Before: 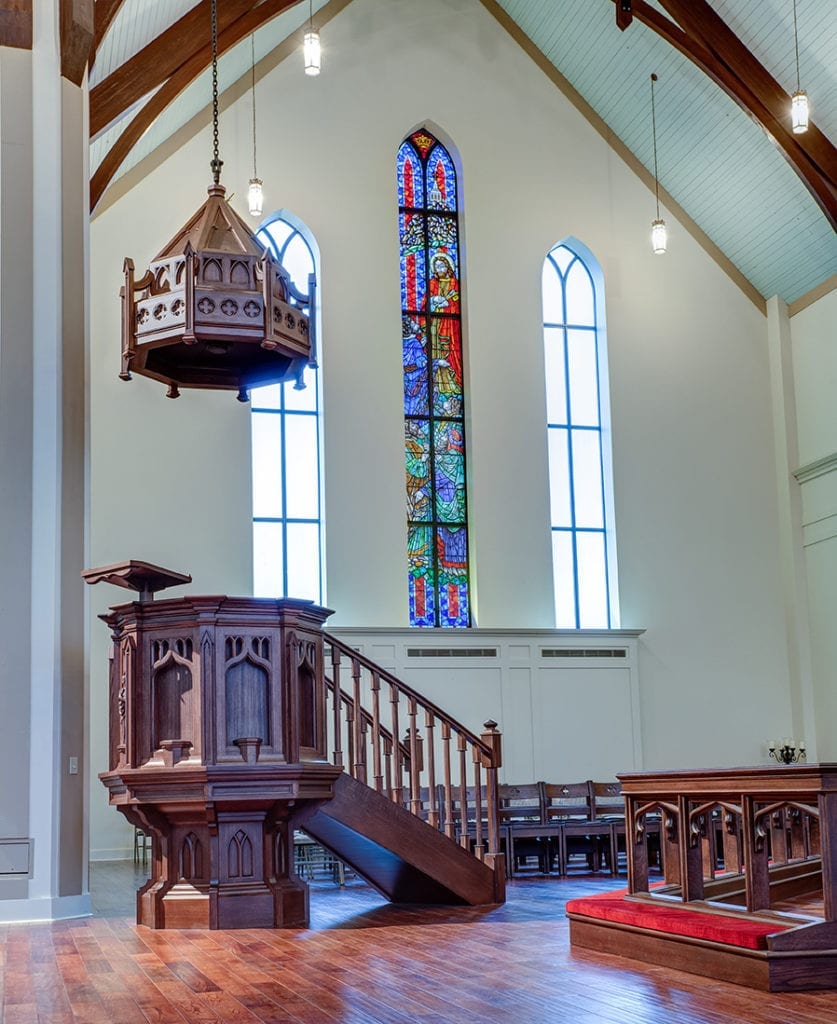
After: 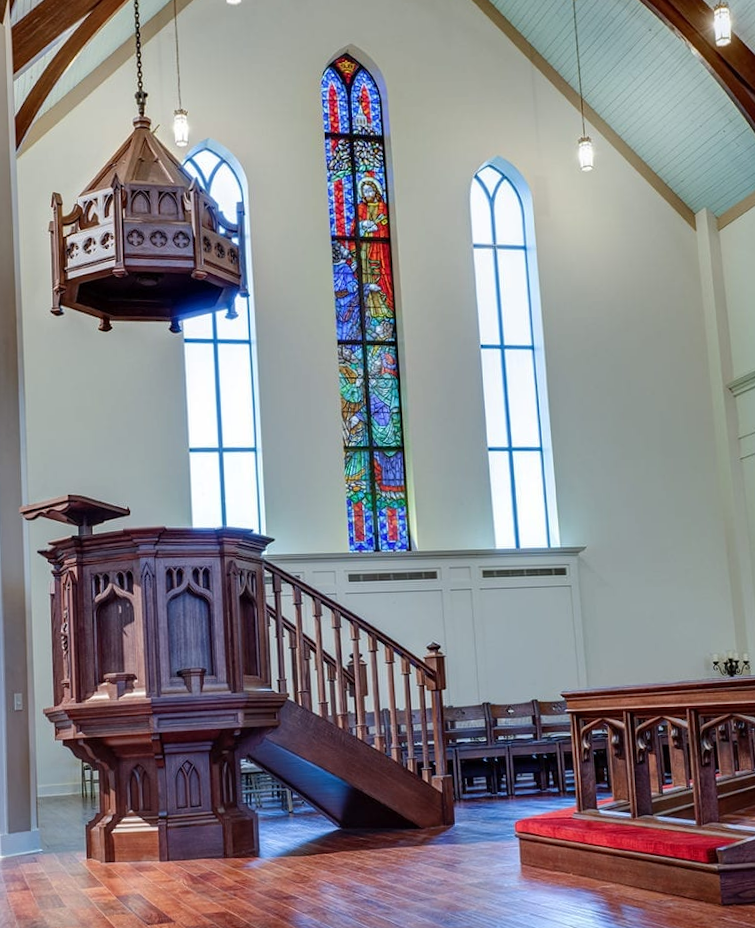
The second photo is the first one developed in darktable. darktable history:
crop and rotate: angle 1.92°, left 6.041%, top 5.682%
